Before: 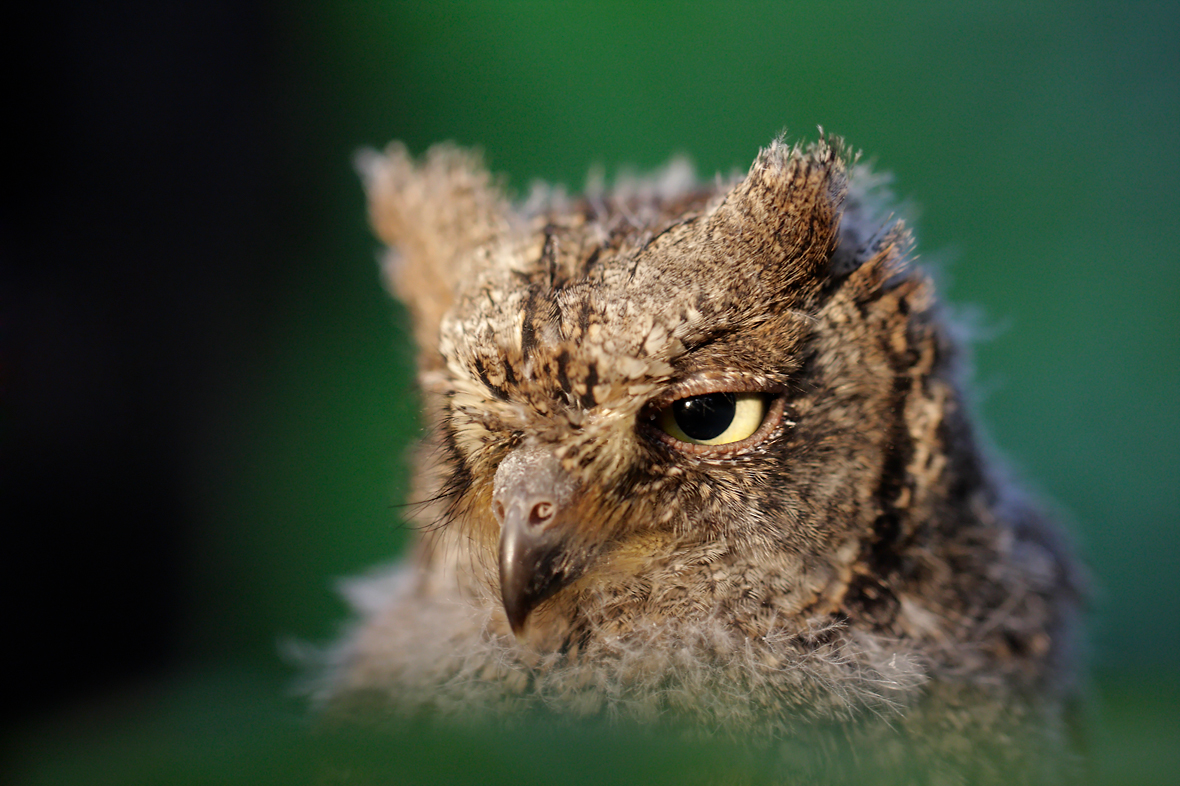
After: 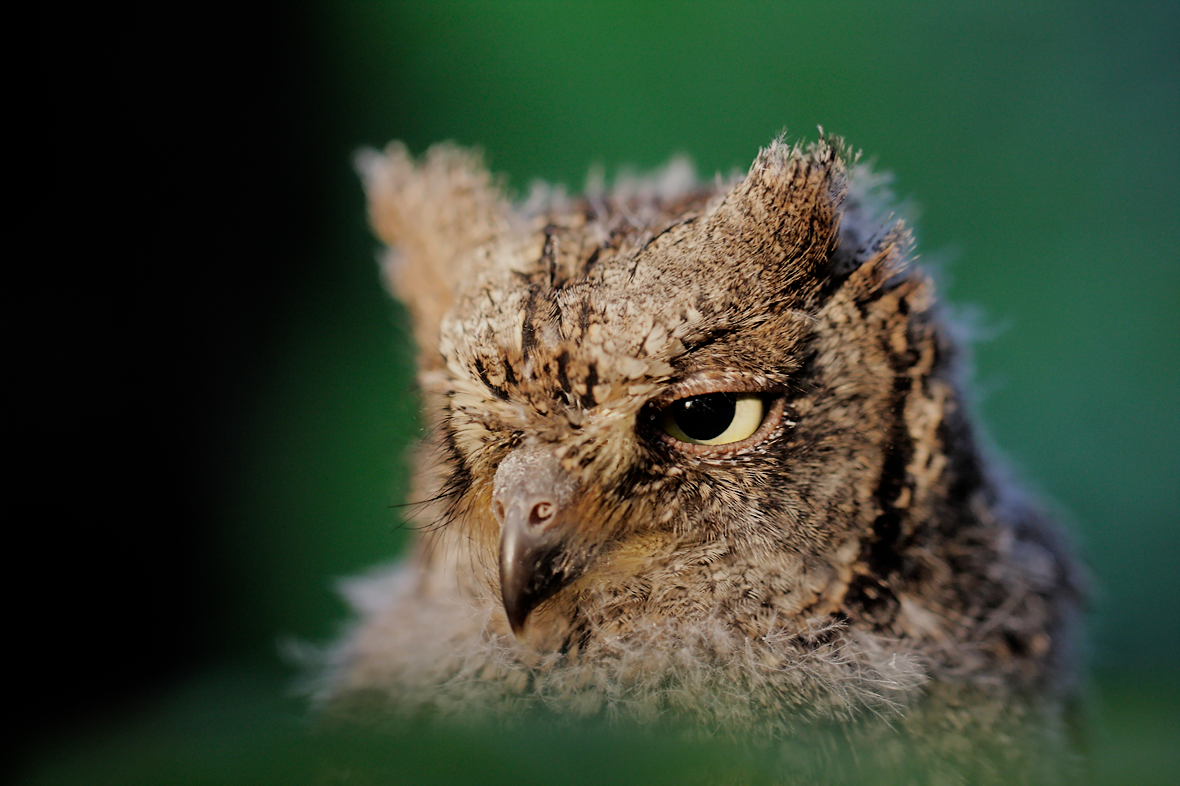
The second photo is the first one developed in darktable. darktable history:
sharpen: amount 0.2
tone equalizer: on, module defaults
filmic rgb: black relative exposure -7.65 EV, white relative exposure 4.56 EV, hardness 3.61
